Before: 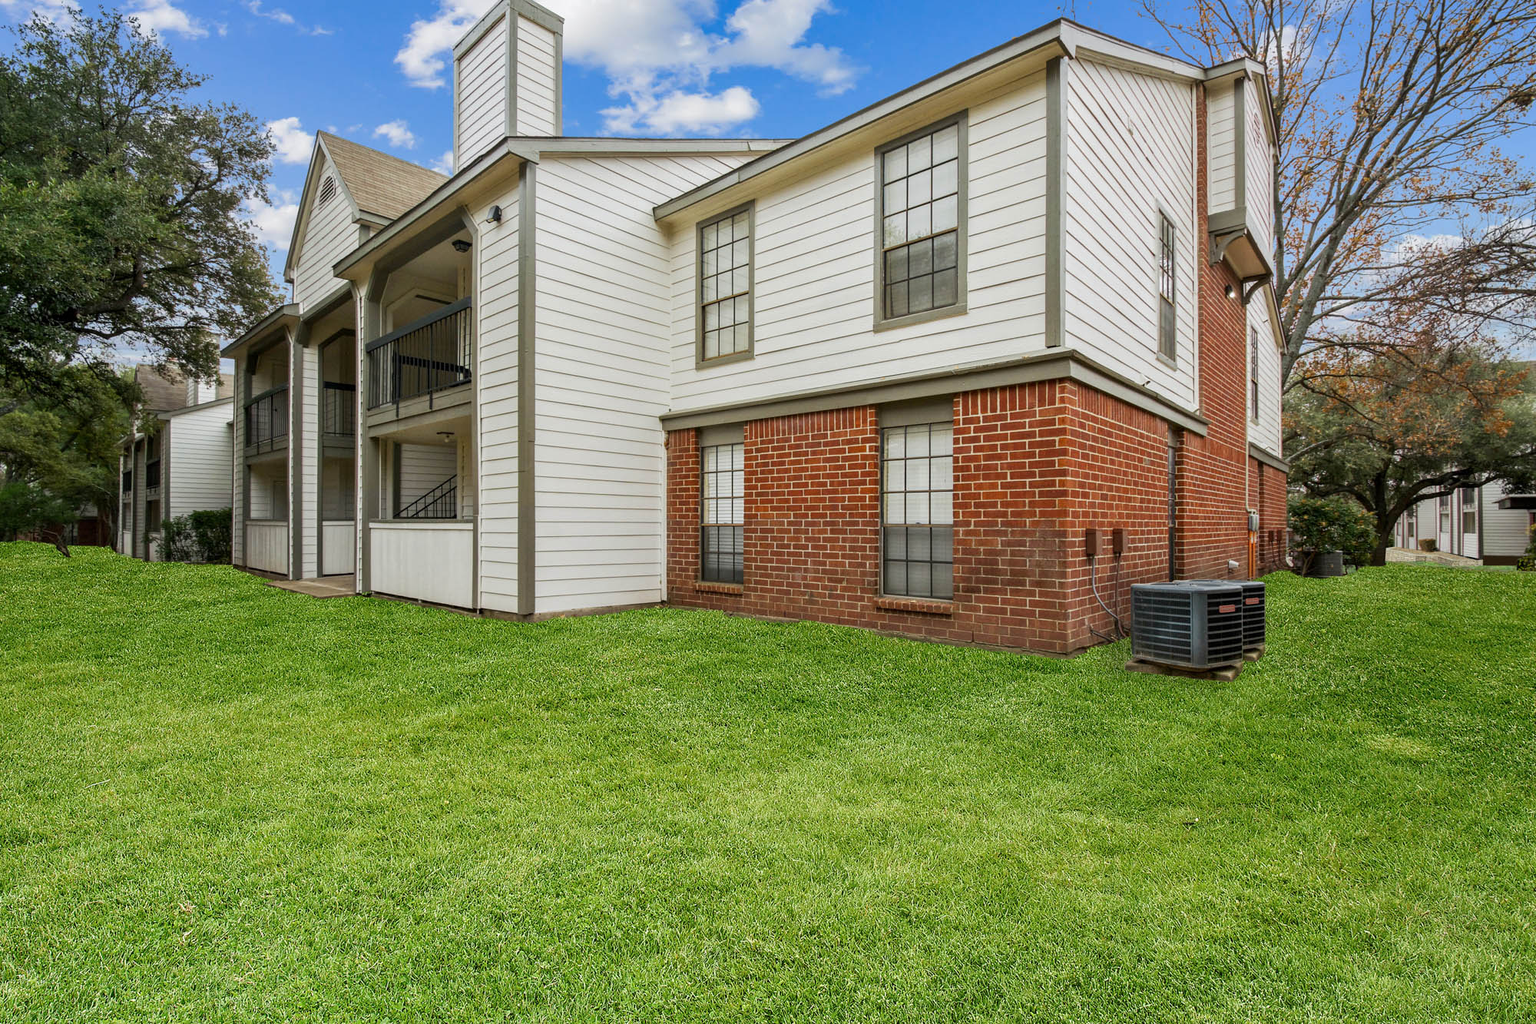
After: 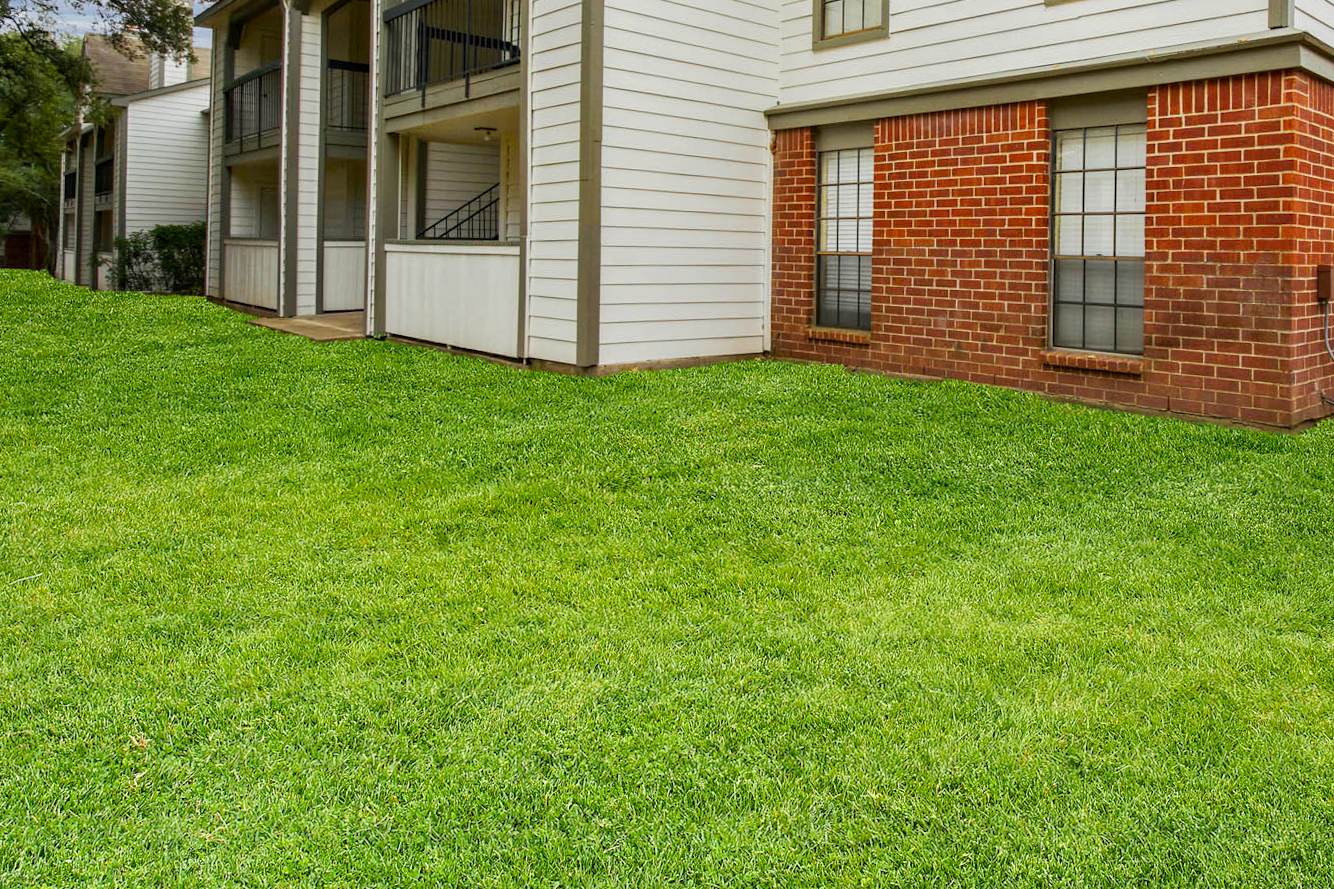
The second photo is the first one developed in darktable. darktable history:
crop and rotate: angle -0.82°, left 3.85%, top 31.828%, right 27.992%
color zones: curves: ch0 [(0.224, 0.526) (0.75, 0.5)]; ch1 [(0.055, 0.526) (0.224, 0.761) (0.377, 0.526) (0.75, 0.5)]
